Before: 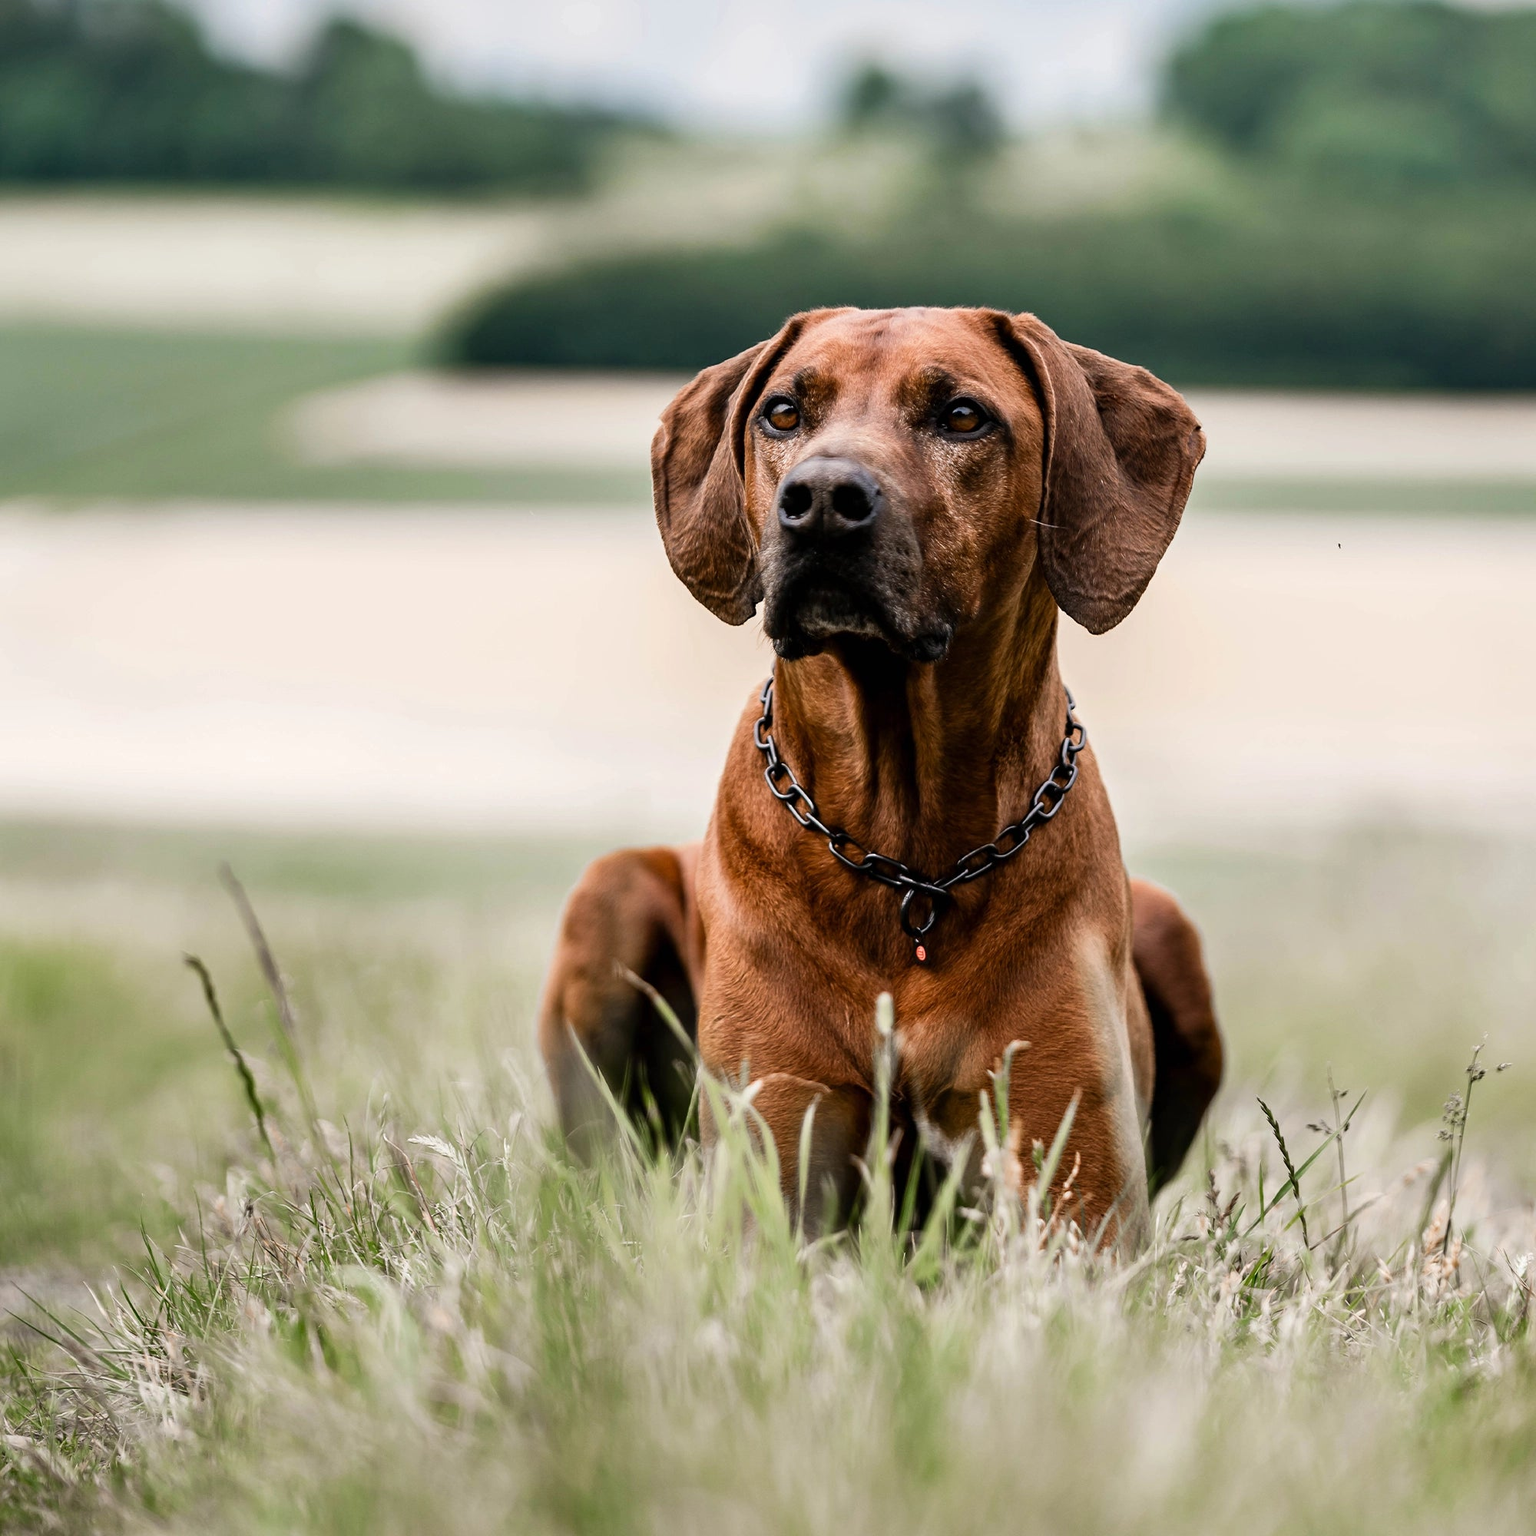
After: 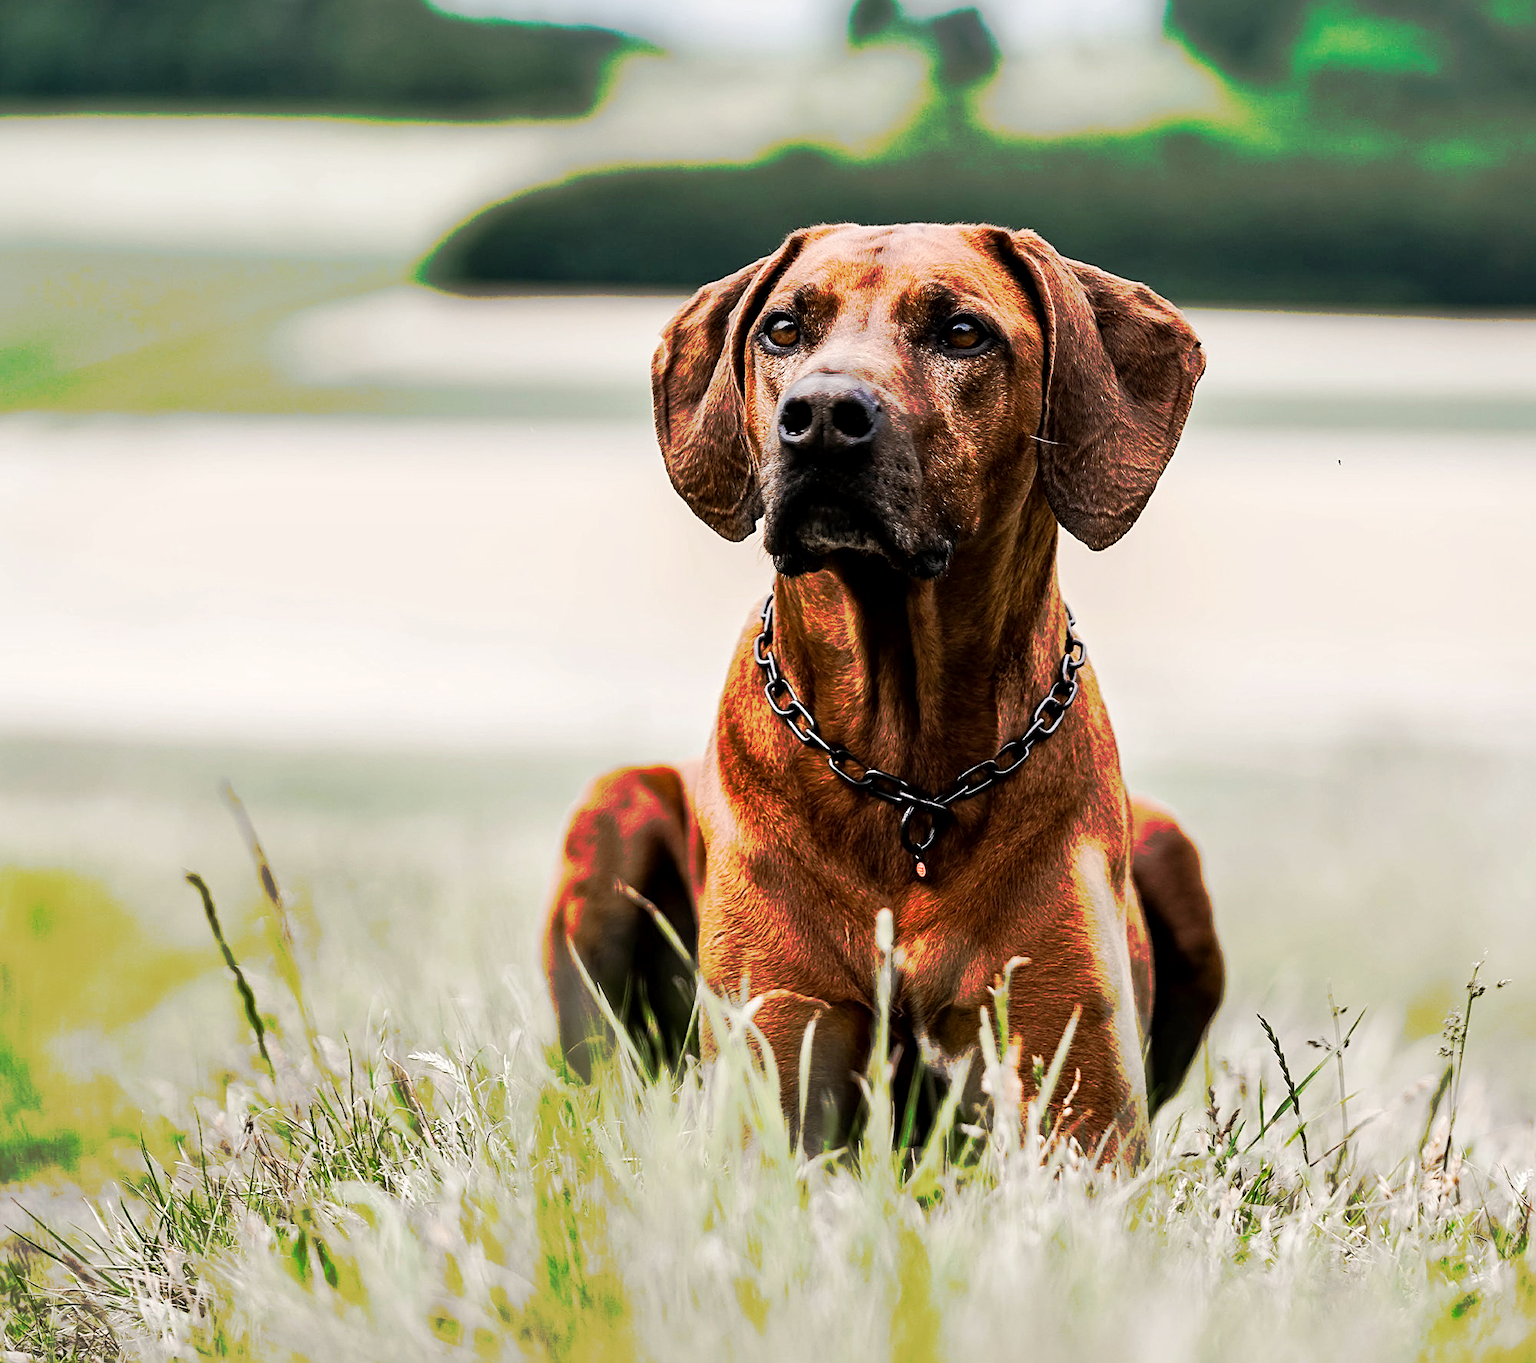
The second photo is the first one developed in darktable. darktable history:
tone curve: curves: ch0 [(0, 0) (0.003, 0.003) (0.011, 0.011) (0.025, 0.024) (0.044, 0.043) (0.069, 0.067) (0.1, 0.096) (0.136, 0.131) (0.177, 0.171) (0.224, 0.216) (0.277, 0.267) (0.335, 0.323) (0.399, 0.384) (0.468, 0.451) (0.543, 0.678) (0.623, 0.734) (0.709, 0.795) (0.801, 0.859) (0.898, 0.928) (1, 1)], preserve colors none
local contrast: mode bilateral grid, contrast 20, coarseness 51, detail 119%, midtone range 0.2
crop and rotate: top 5.486%, bottom 5.697%
sharpen: on, module defaults
